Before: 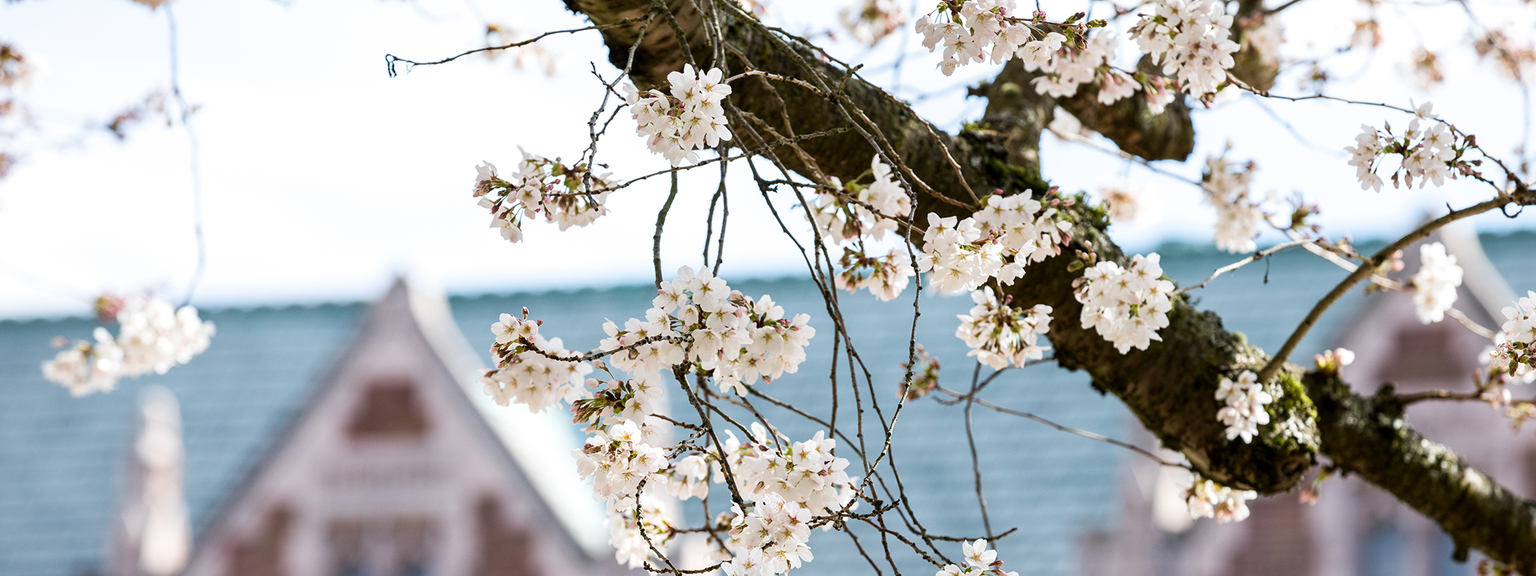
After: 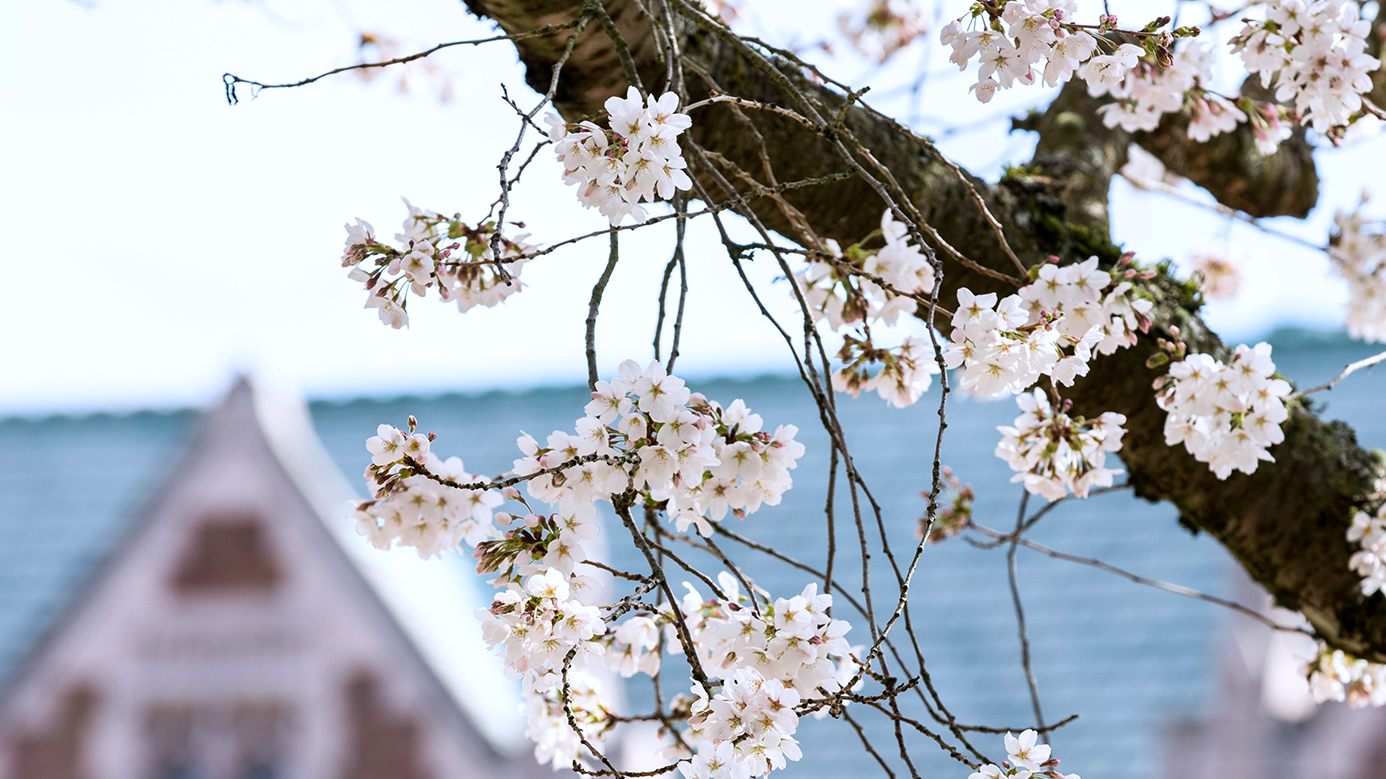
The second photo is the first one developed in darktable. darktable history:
crop and rotate: left 14.385%, right 18.948%
color calibration: illuminant as shot in camera, x 0.358, y 0.373, temperature 4628.91 K
